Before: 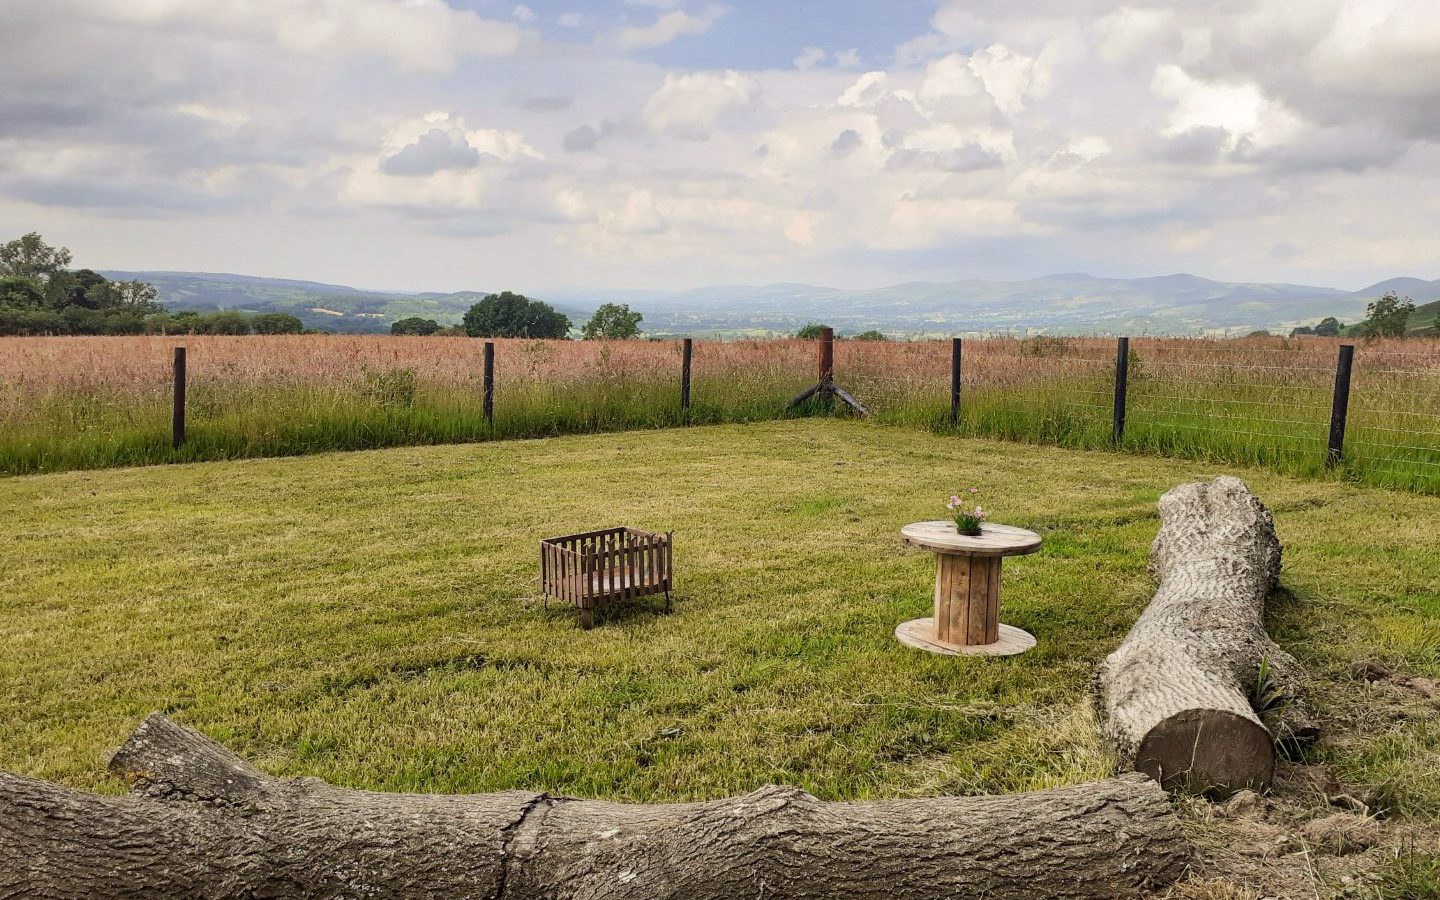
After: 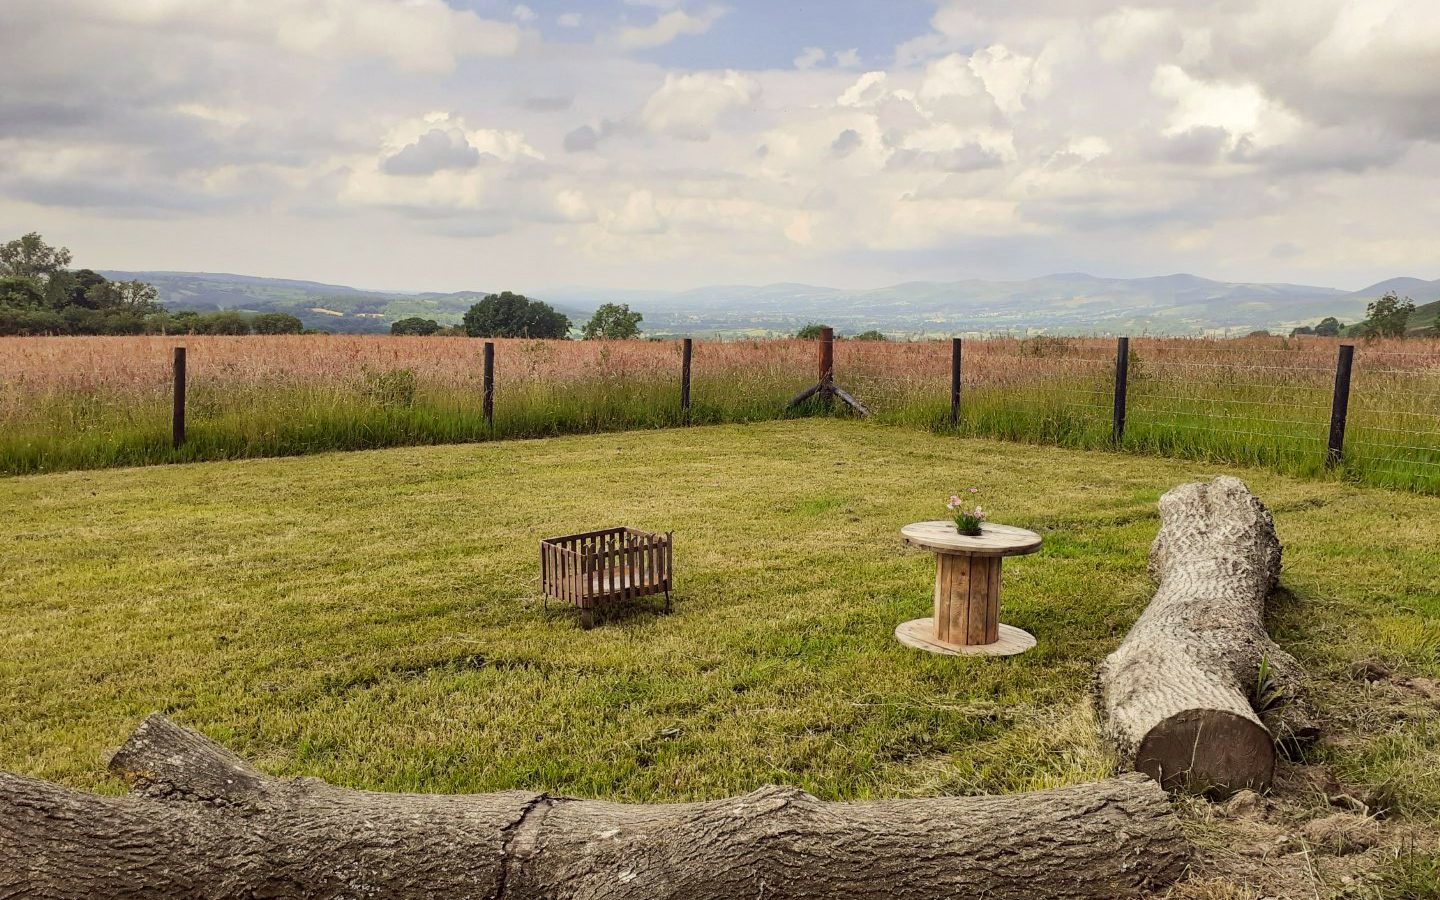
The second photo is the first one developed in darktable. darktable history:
color correction: highlights a* -1.15, highlights b* 4.62, shadows a* 3.51
